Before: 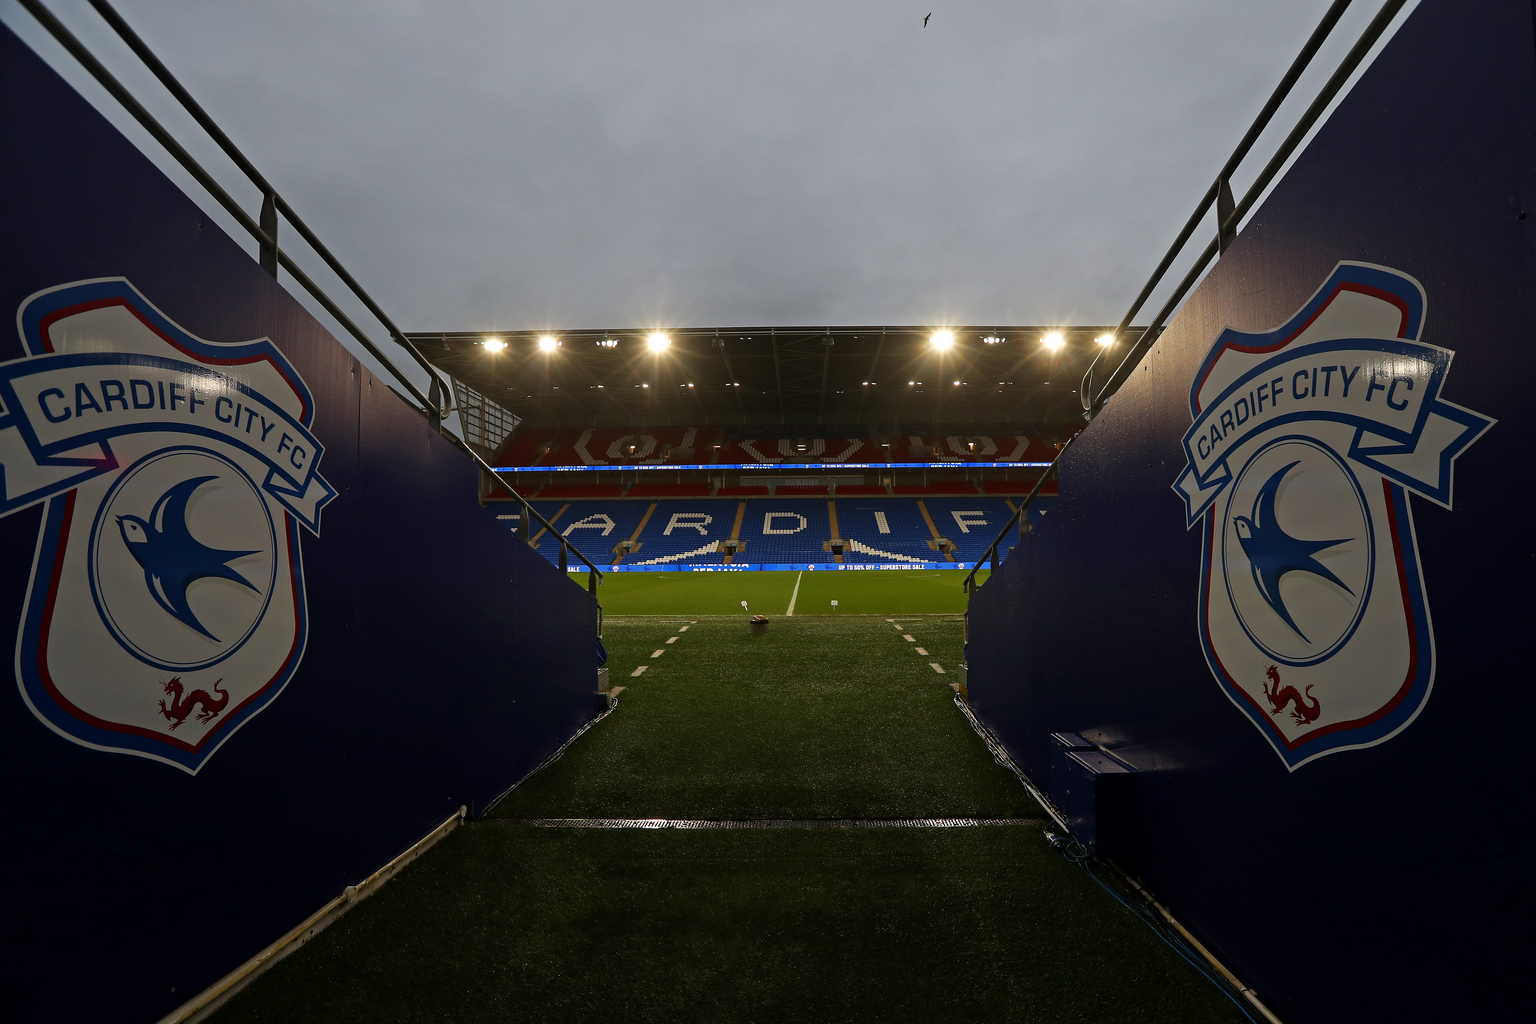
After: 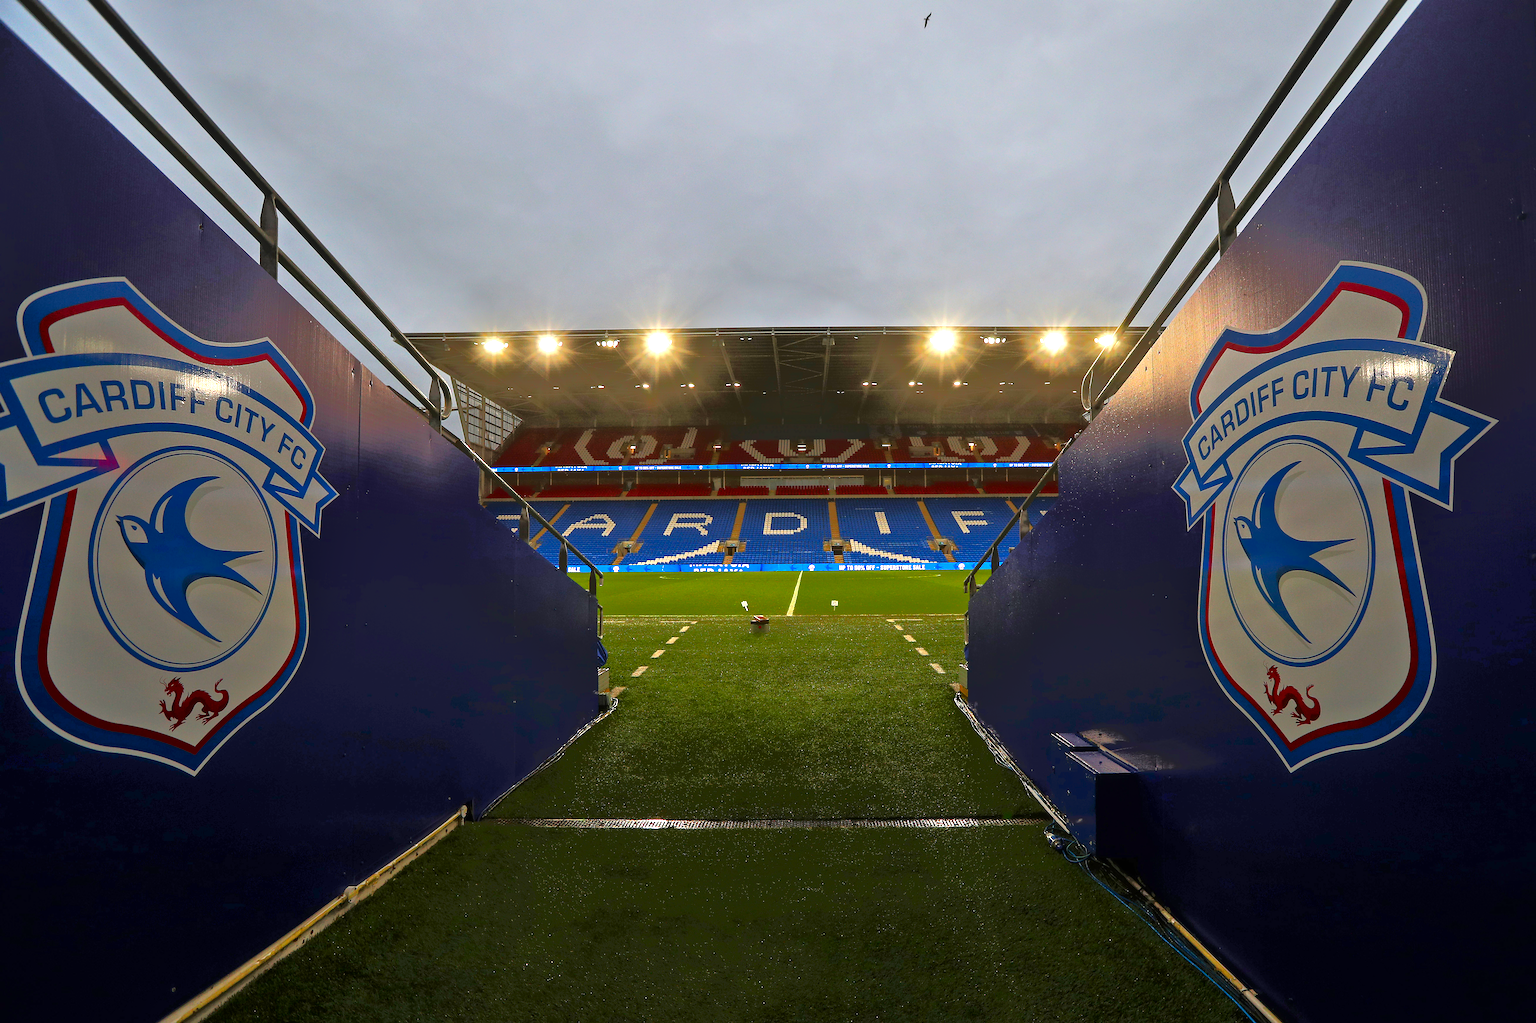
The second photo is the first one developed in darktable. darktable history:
local contrast: detail 109%
tone equalizer: -7 EV -0.604 EV, -6 EV 0.973 EV, -5 EV -0.448 EV, -4 EV 0.415 EV, -3 EV 0.442 EV, -2 EV 0.128 EV, -1 EV -0.147 EV, +0 EV -0.41 EV
exposure: black level correction 0, exposure 1.199 EV, compensate highlight preservation false
color correction: highlights b* 0.039, saturation 1.36
